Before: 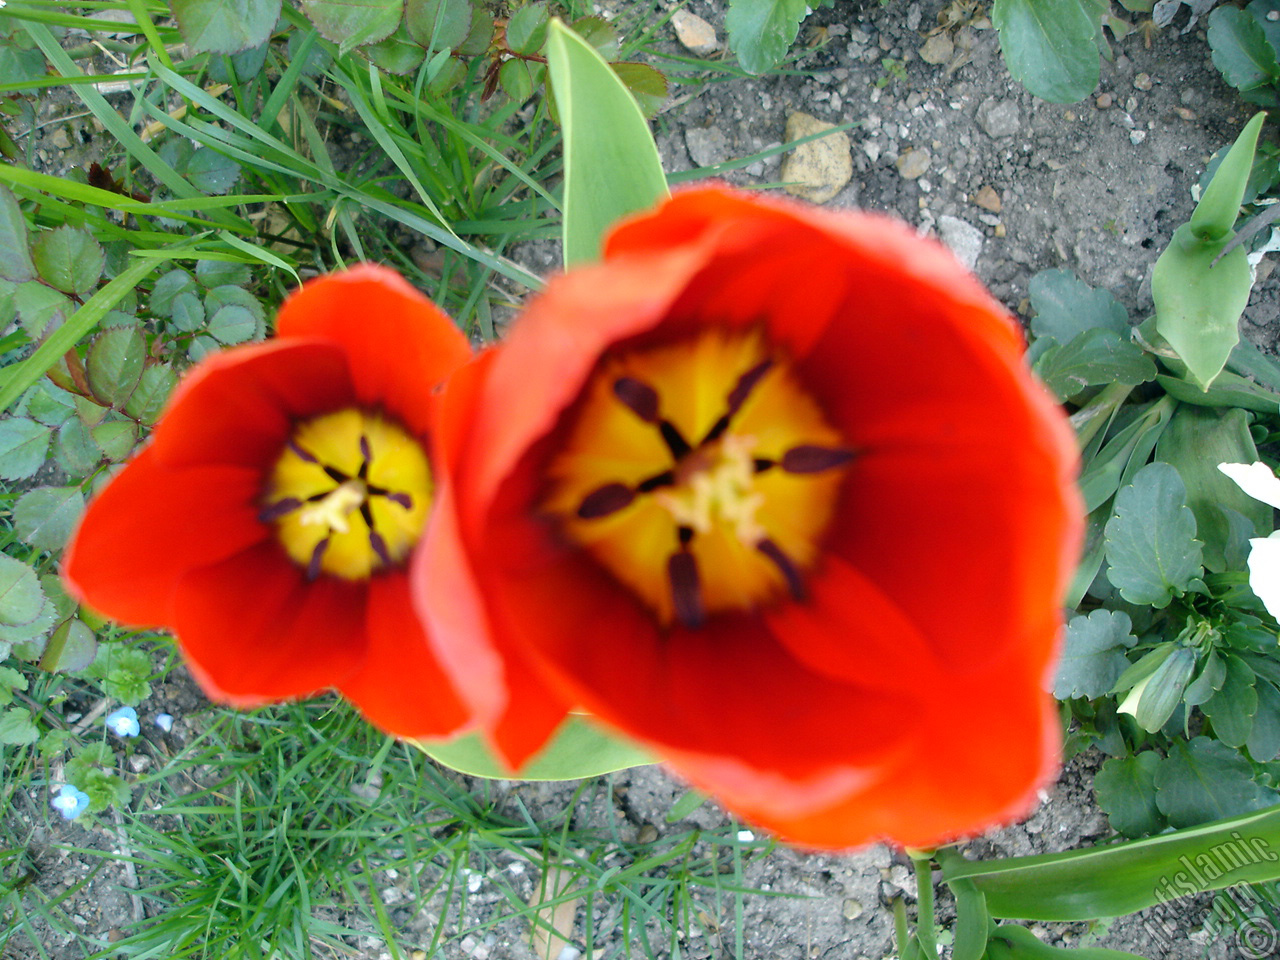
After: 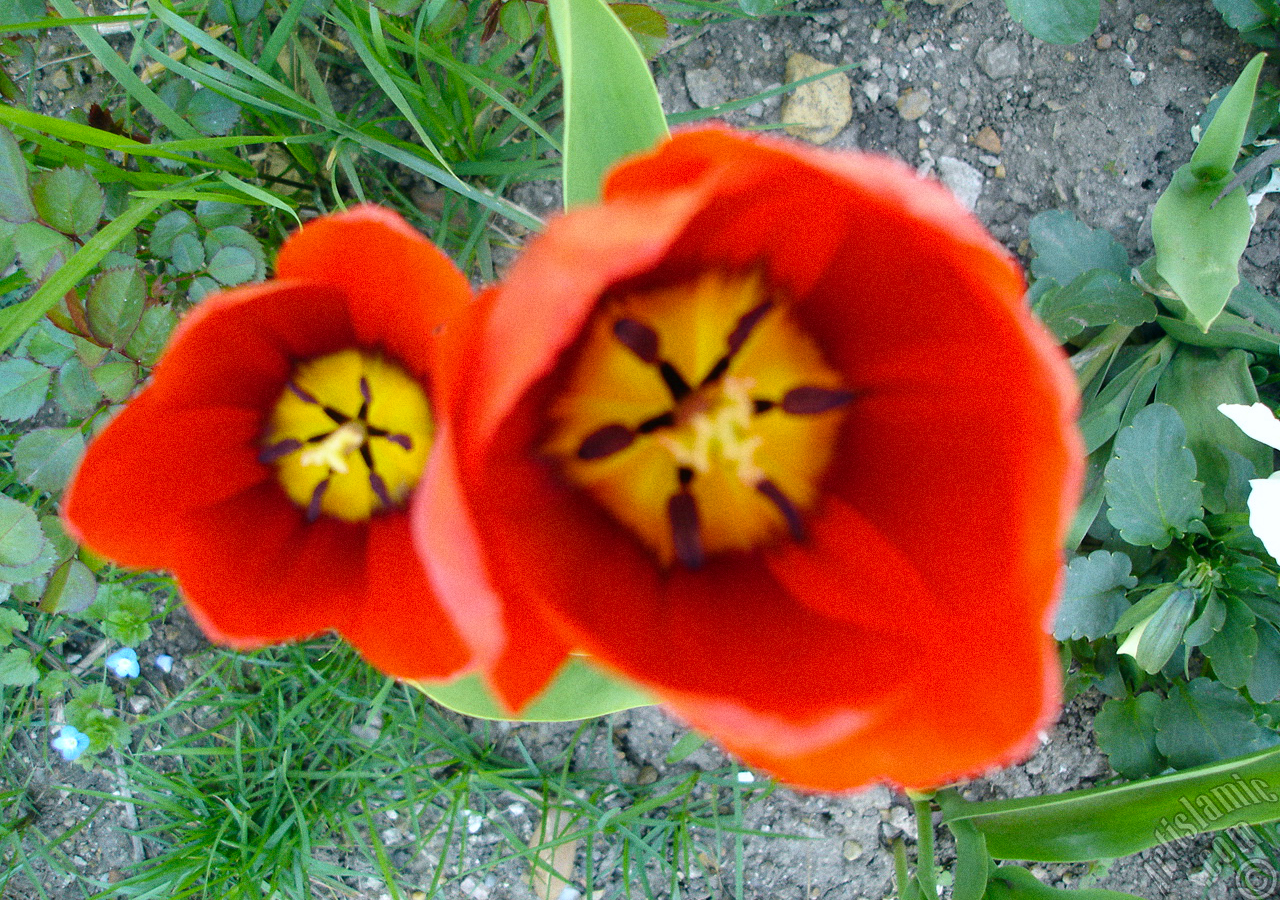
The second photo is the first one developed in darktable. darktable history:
color balance rgb: perceptual saturation grading › global saturation 10%, global vibrance 10%
white balance: red 0.982, blue 1.018
crop and rotate: top 6.25%
grain: coarseness 0.09 ISO
